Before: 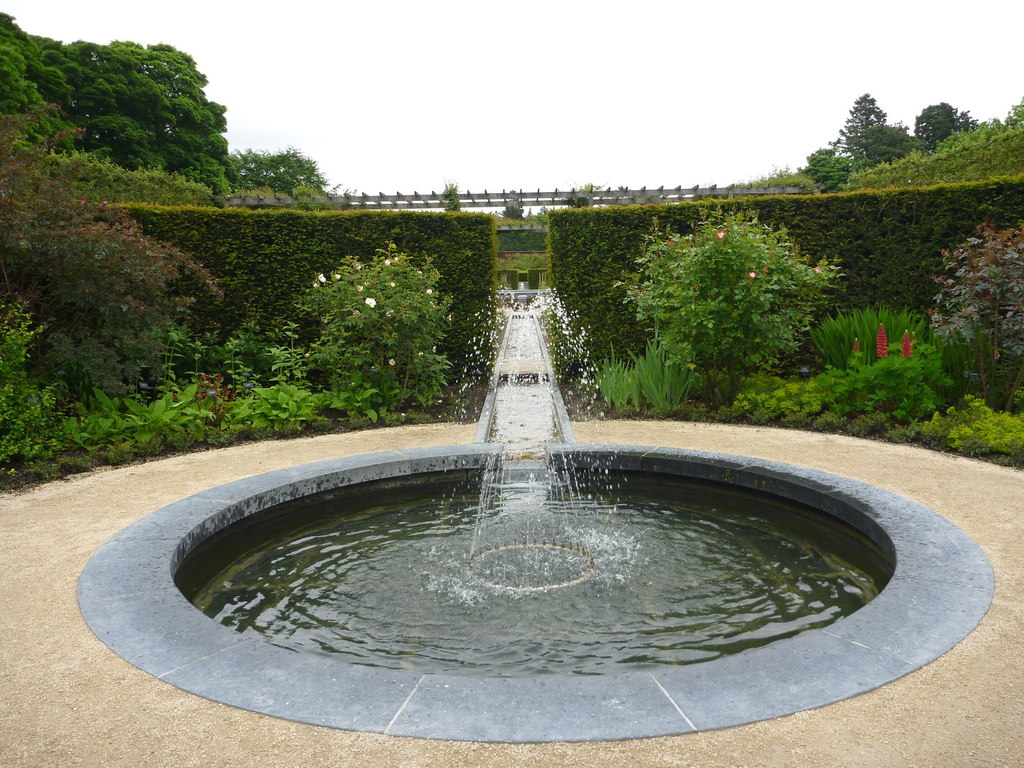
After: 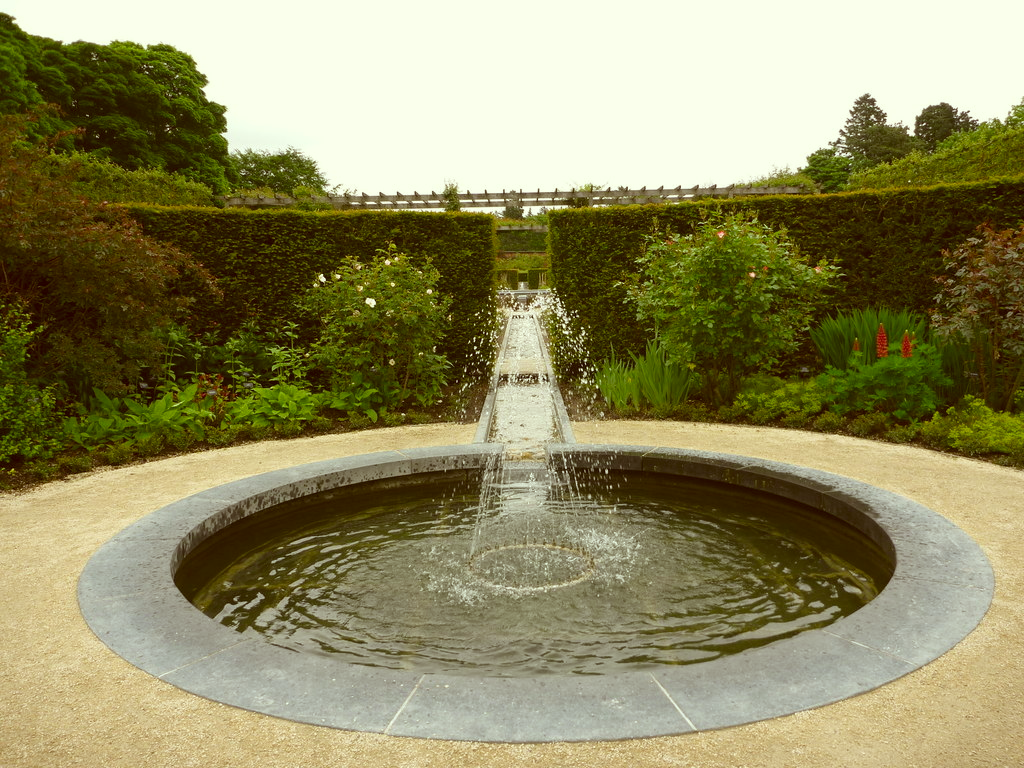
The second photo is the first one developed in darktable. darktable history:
color correction: highlights a* -5.54, highlights b* 9.8, shadows a* 9.93, shadows b* 24.13
